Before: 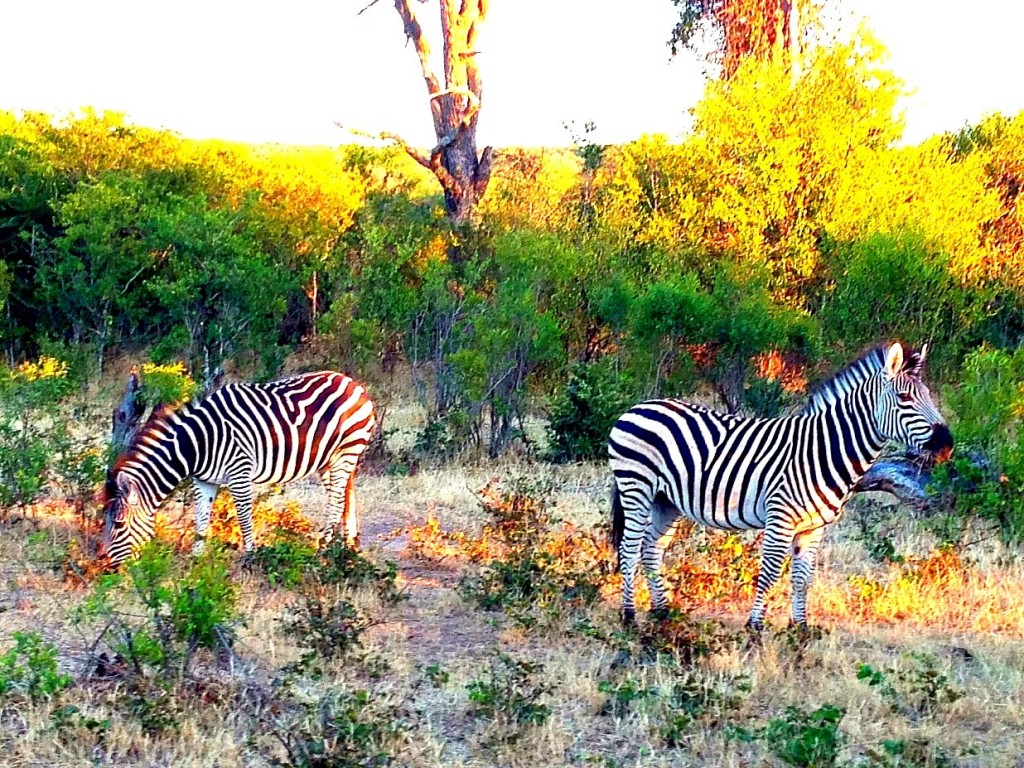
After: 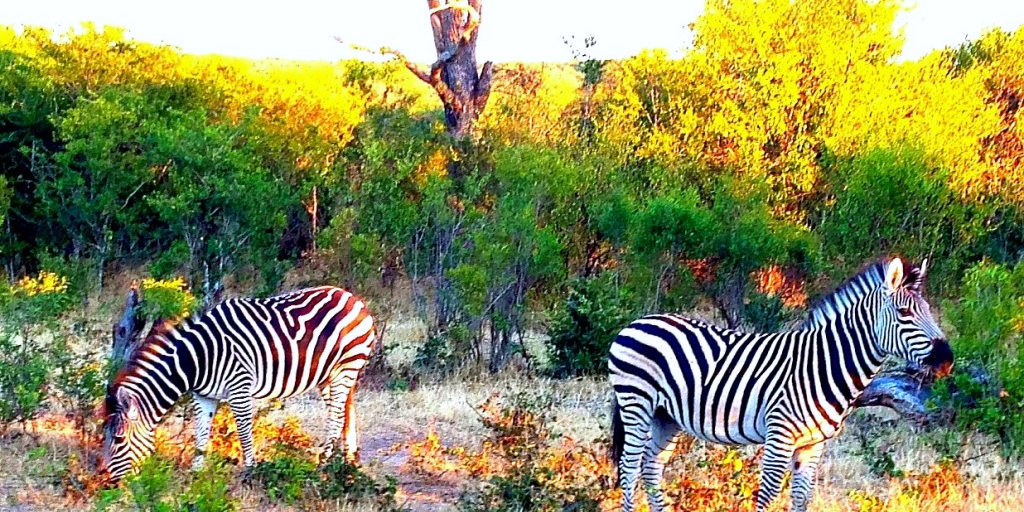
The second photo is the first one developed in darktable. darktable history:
crop: top 11.166%, bottom 22.168%
white balance: red 0.984, blue 1.059
